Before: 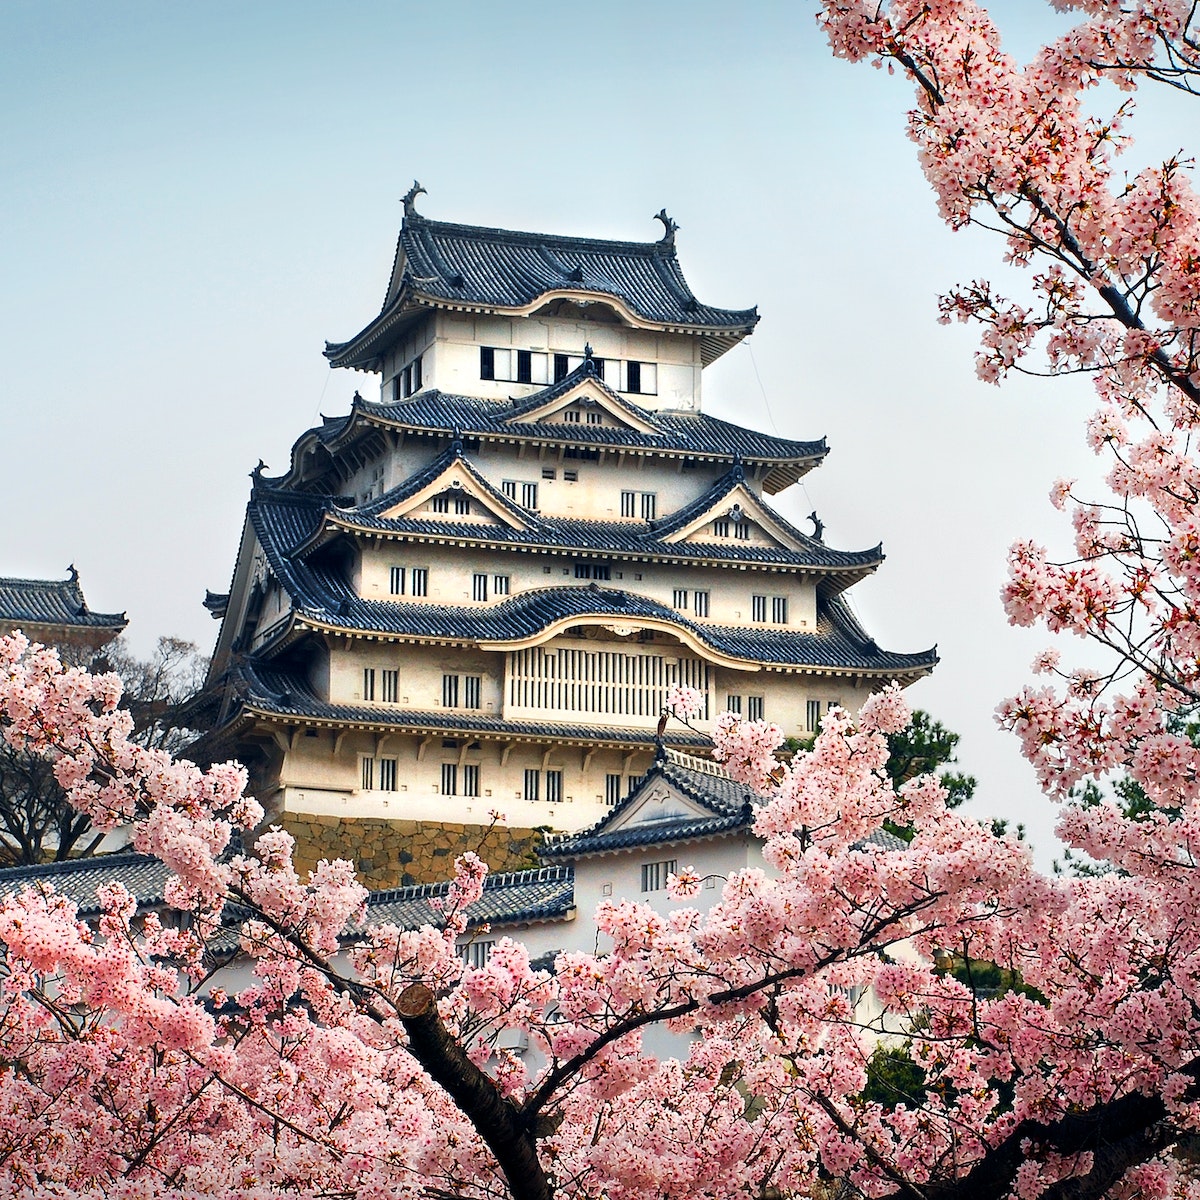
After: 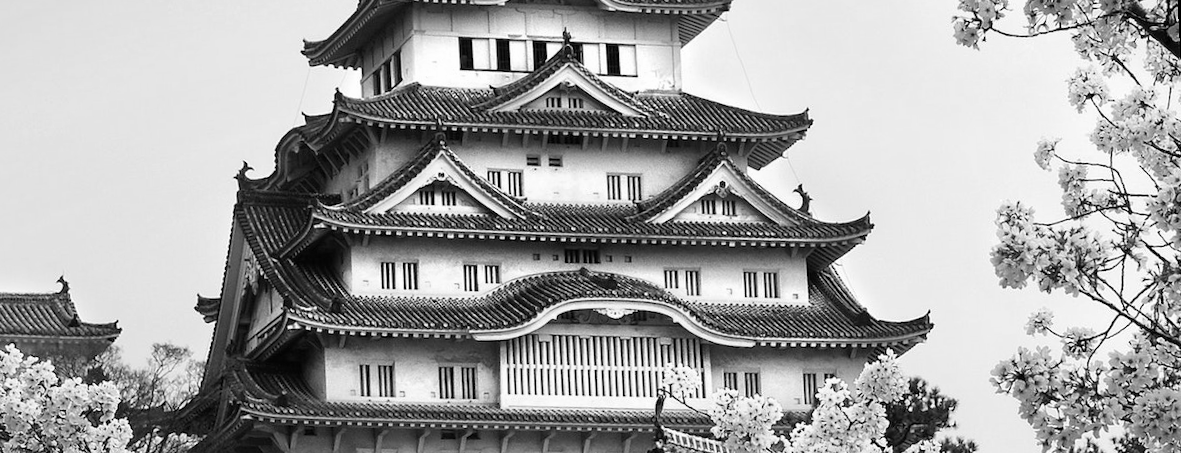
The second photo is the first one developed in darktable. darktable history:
crop and rotate: top 23.84%, bottom 34.294%
rotate and perspective: rotation -3°, crop left 0.031, crop right 0.968, crop top 0.07, crop bottom 0.93
monochrome: a 0, b 0, size 0.5, highlights 0.57
